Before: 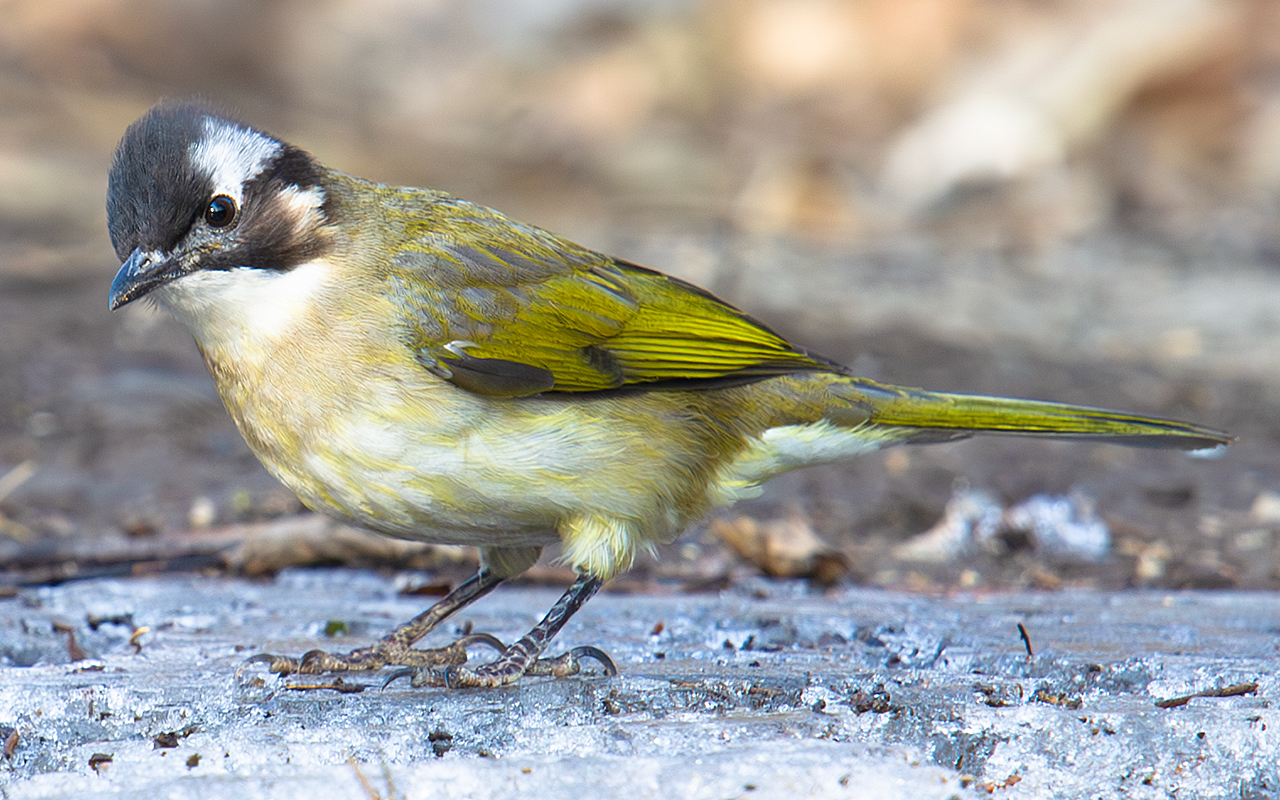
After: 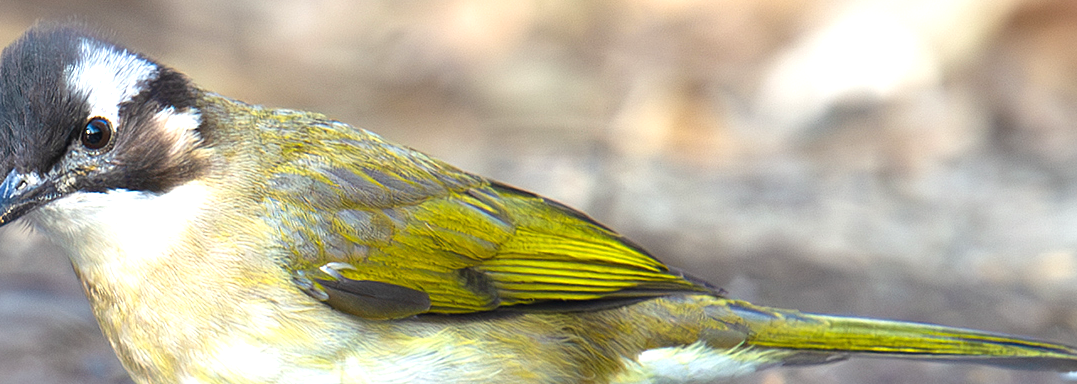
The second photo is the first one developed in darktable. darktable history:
crop and rotate: left 9.698%, top 9.77%, right 6.089%, bottom 42.228%
exposure: black level correction 0, exposure 0.498 EV, compensate highlight preservation false
